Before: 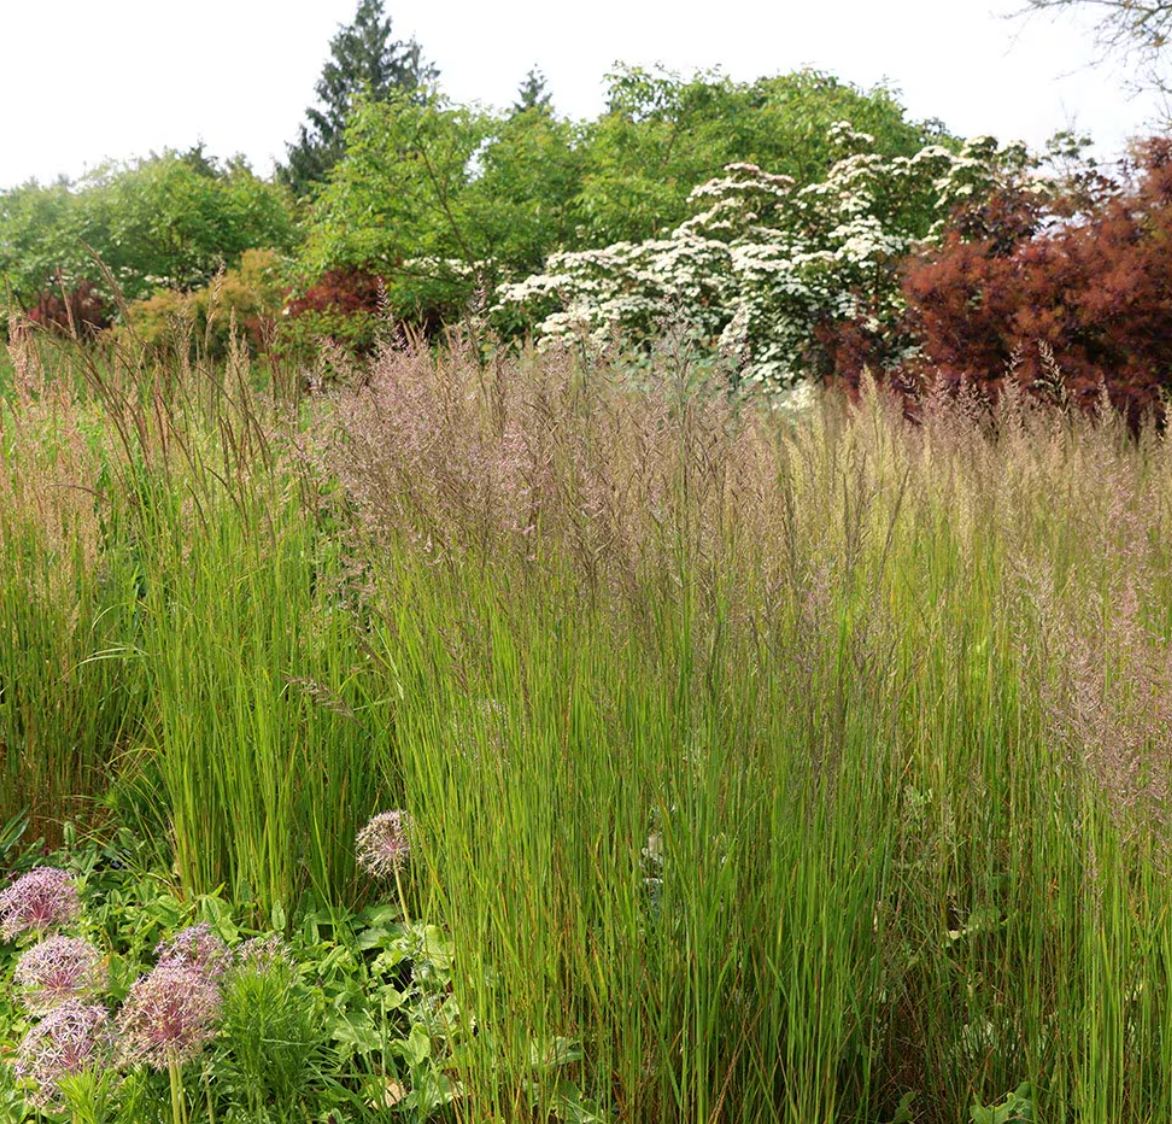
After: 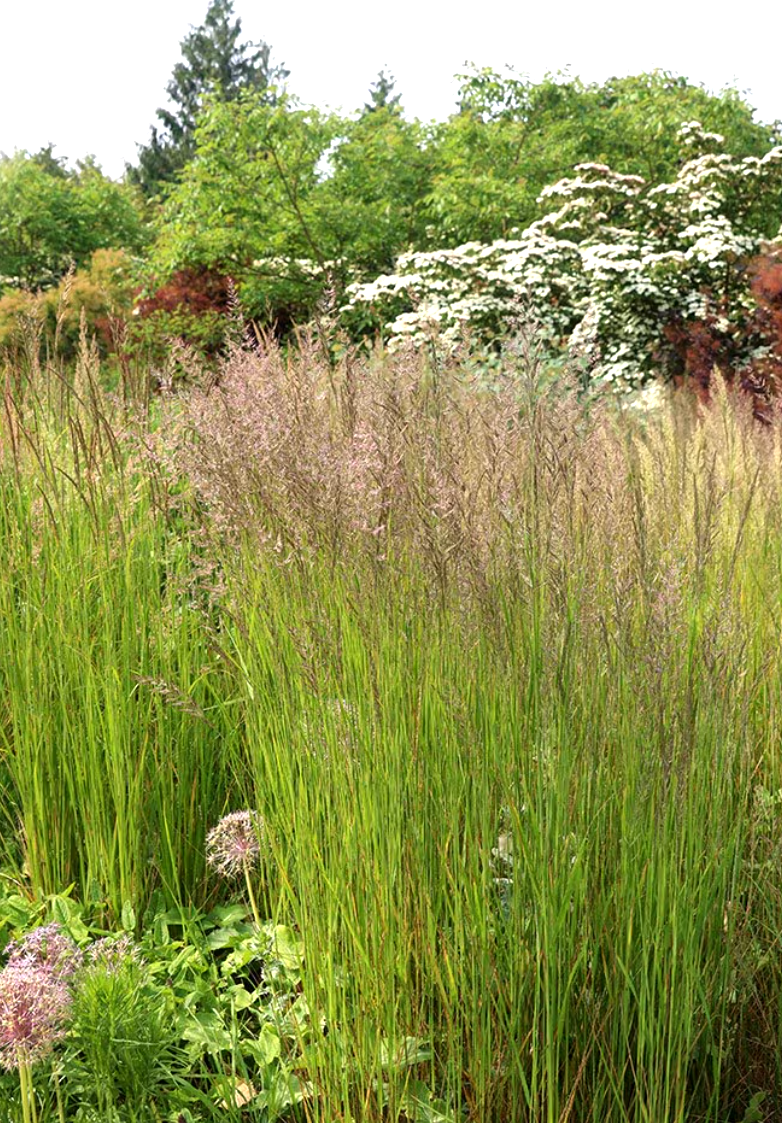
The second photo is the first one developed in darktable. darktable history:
tone equalizer: -8 EV -0.426 EV, -7 EV -0.391 EV, -6 EV -0.327 EV, -5 EV -0.185 EV, -3 EV 0.222 EV, -2 EV 0.312 EV, -1 EV 0.393 EV, +0 EV 0.42 EV
crop and rotate: left 12.829%, right 20.409%
local contrast: mode bilateral grid, contrast 20, coarseness 51, detail 119%, midtone range 0.2
